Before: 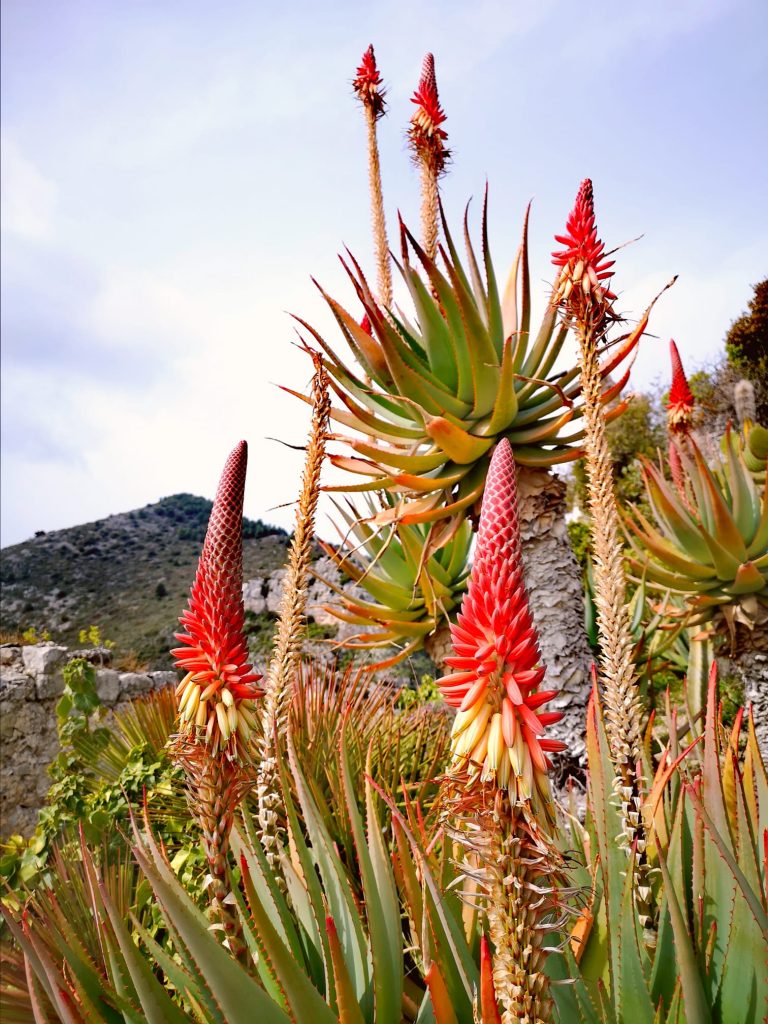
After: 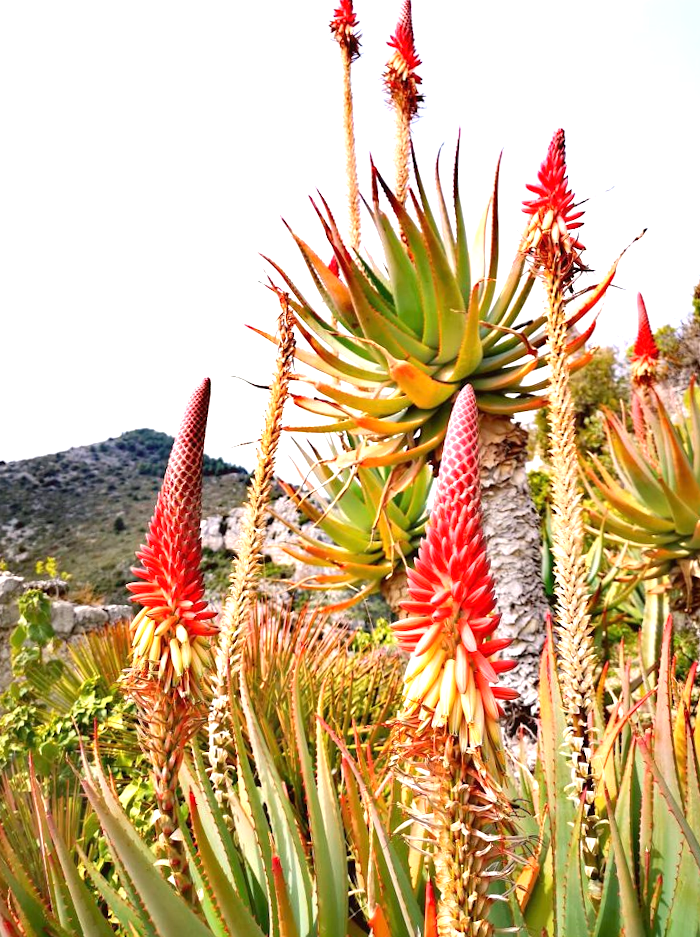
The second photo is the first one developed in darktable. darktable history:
crop and rotate: angle -2.07°, left 3.079%, top 3.645%, right 1.384%, bottom 0.482%
exposure: black level correction 0, exposure 0.899 EV, compensate exposure bias true, compensate highlight preservation false
